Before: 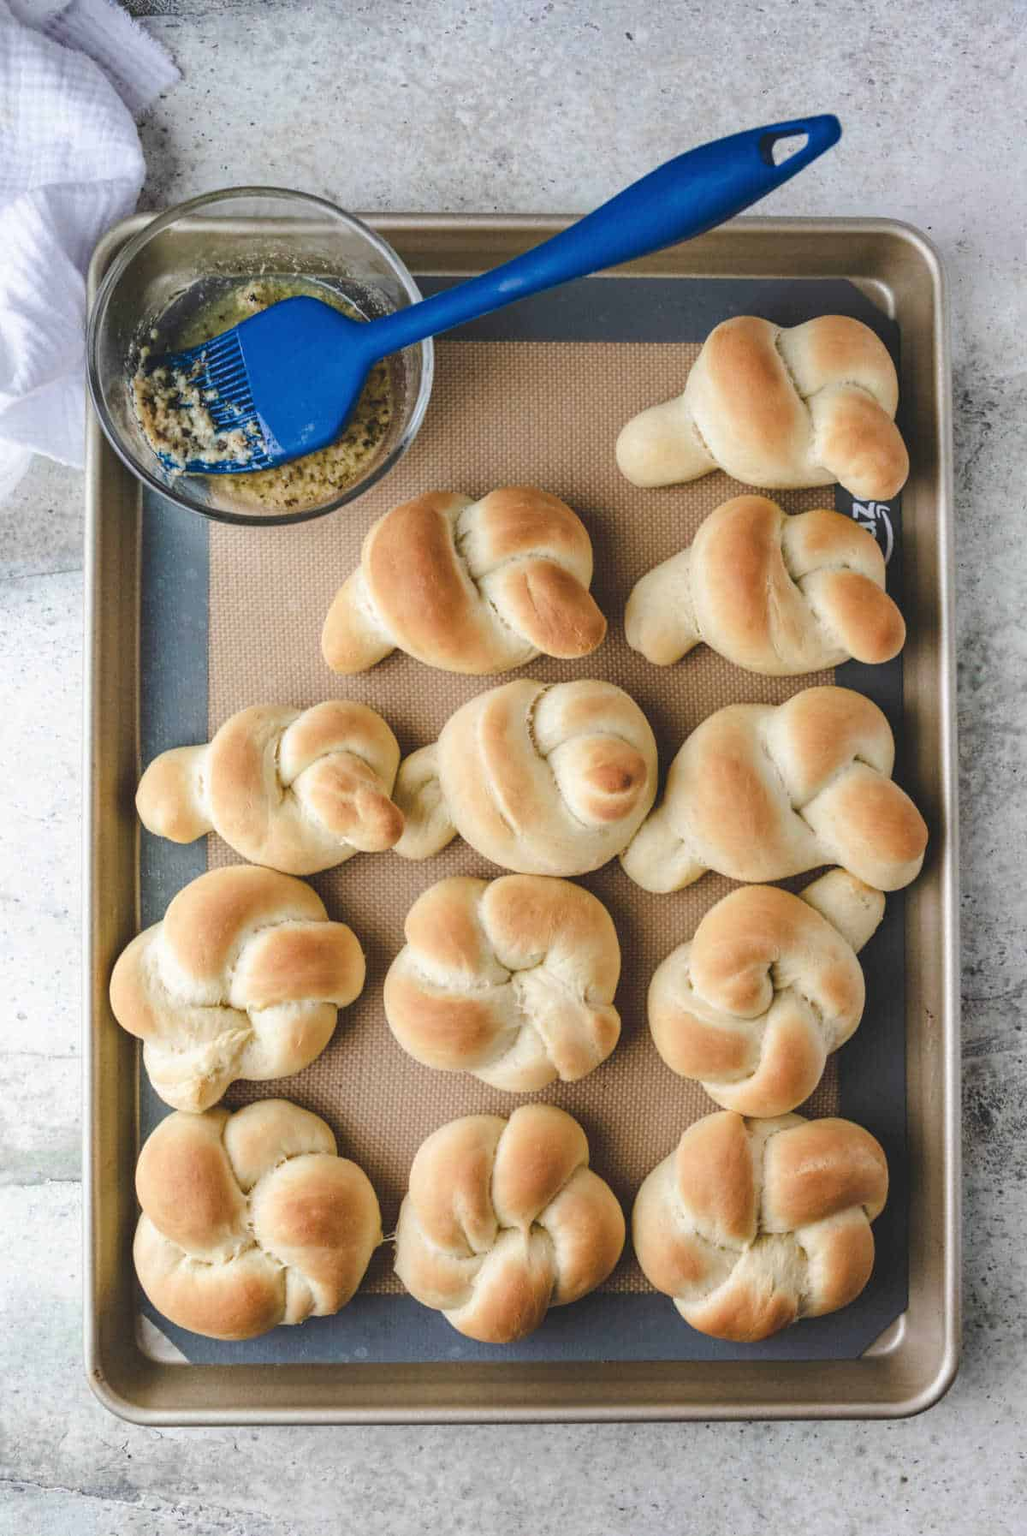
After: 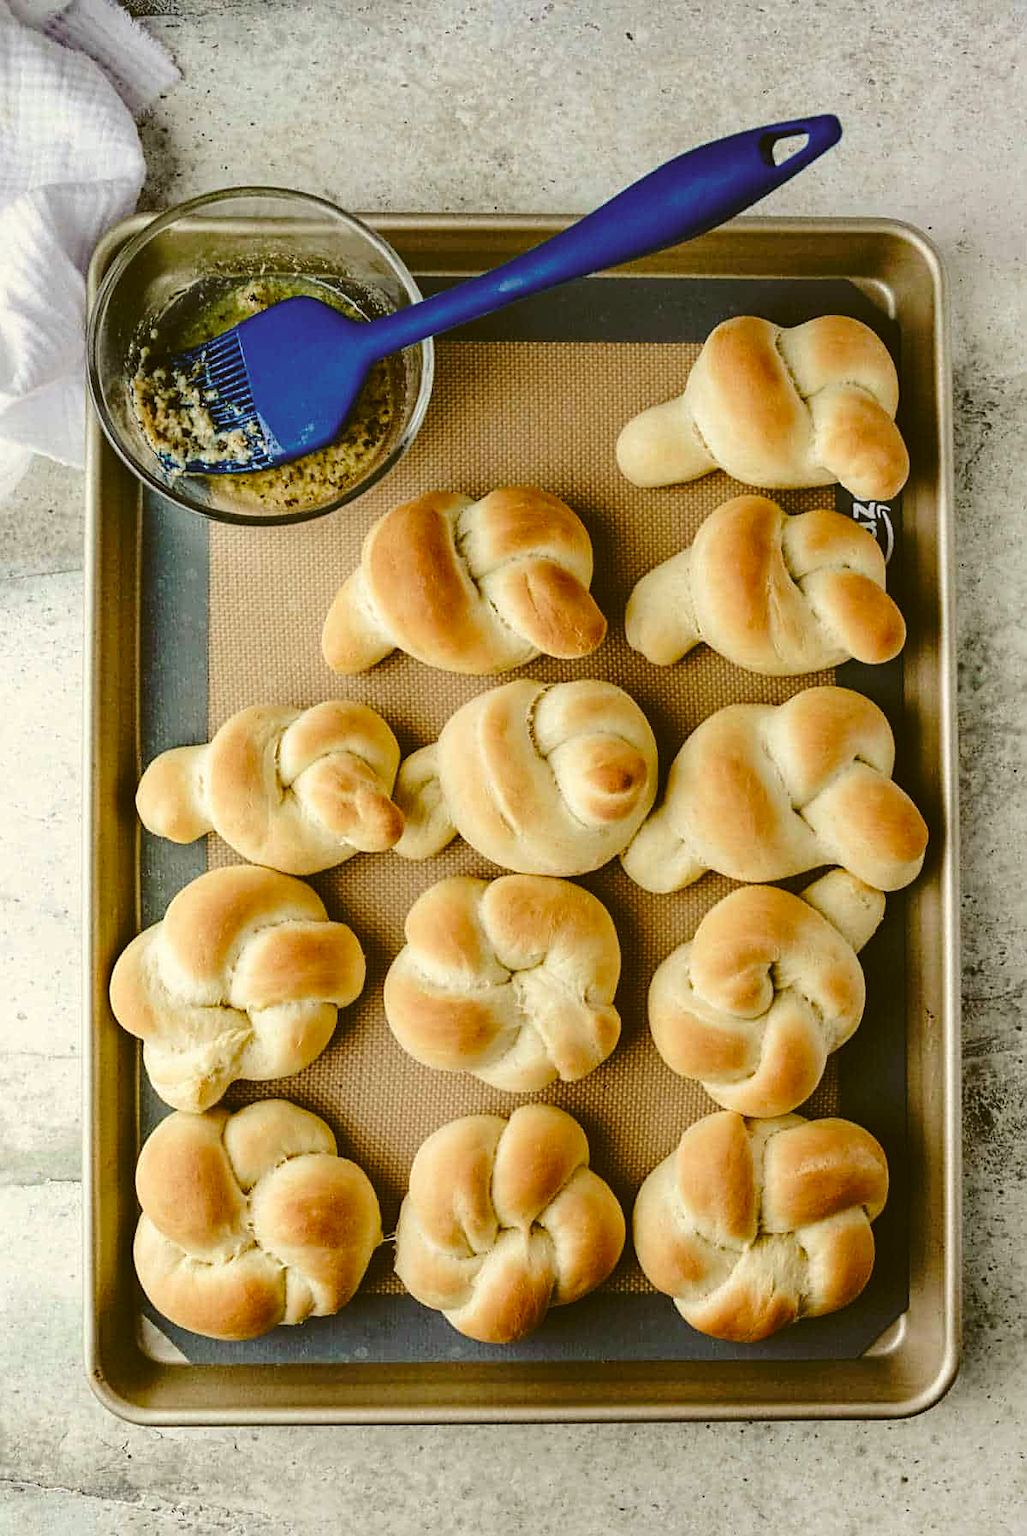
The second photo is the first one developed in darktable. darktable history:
color correction: highlights a* -1.43, highlights b* 10.12, shadows a* 0.395, shadows b* 19.35
sharpen: on, module defaults
base curve: curves: ch0 [(0, 0) (0.073, 0.04) (0.157, 0.139) (0.492, 0.492) (0.758, 0.758) (1, 1)], preserve colors none
